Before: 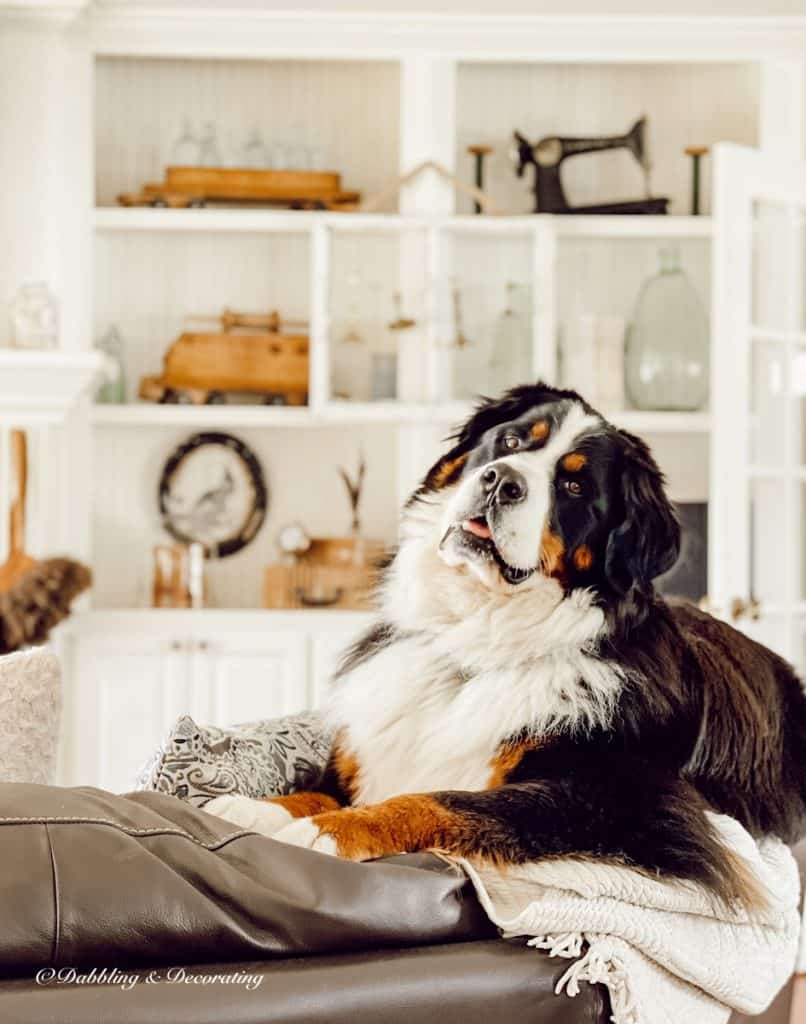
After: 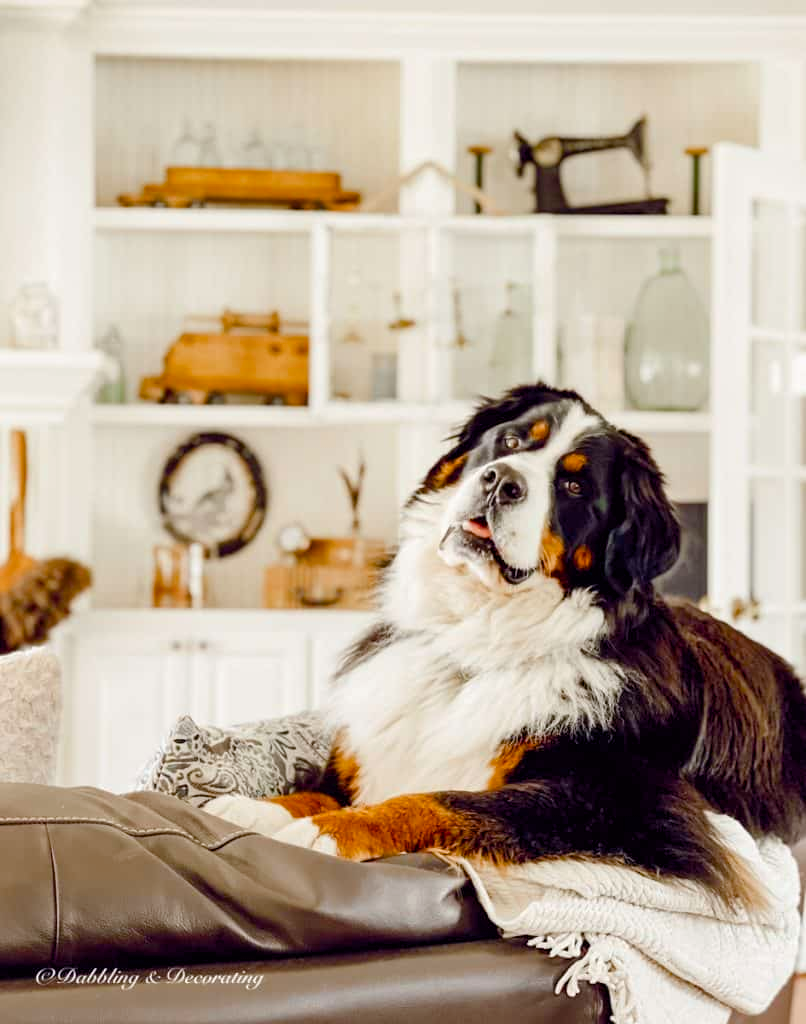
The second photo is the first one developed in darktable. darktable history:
color balance rgb: perceptual saturation grading › global saturation 35%, perceptual saturation grading › highlights -30%, perceptual saturation grading › shadows 35%, perceptual brilliance grading › global brilliance 3%, perceptual brilliance grading › highlights -3%, perceptual brilliance grading › shadows 3%
color balance: output saturation 98.5%
